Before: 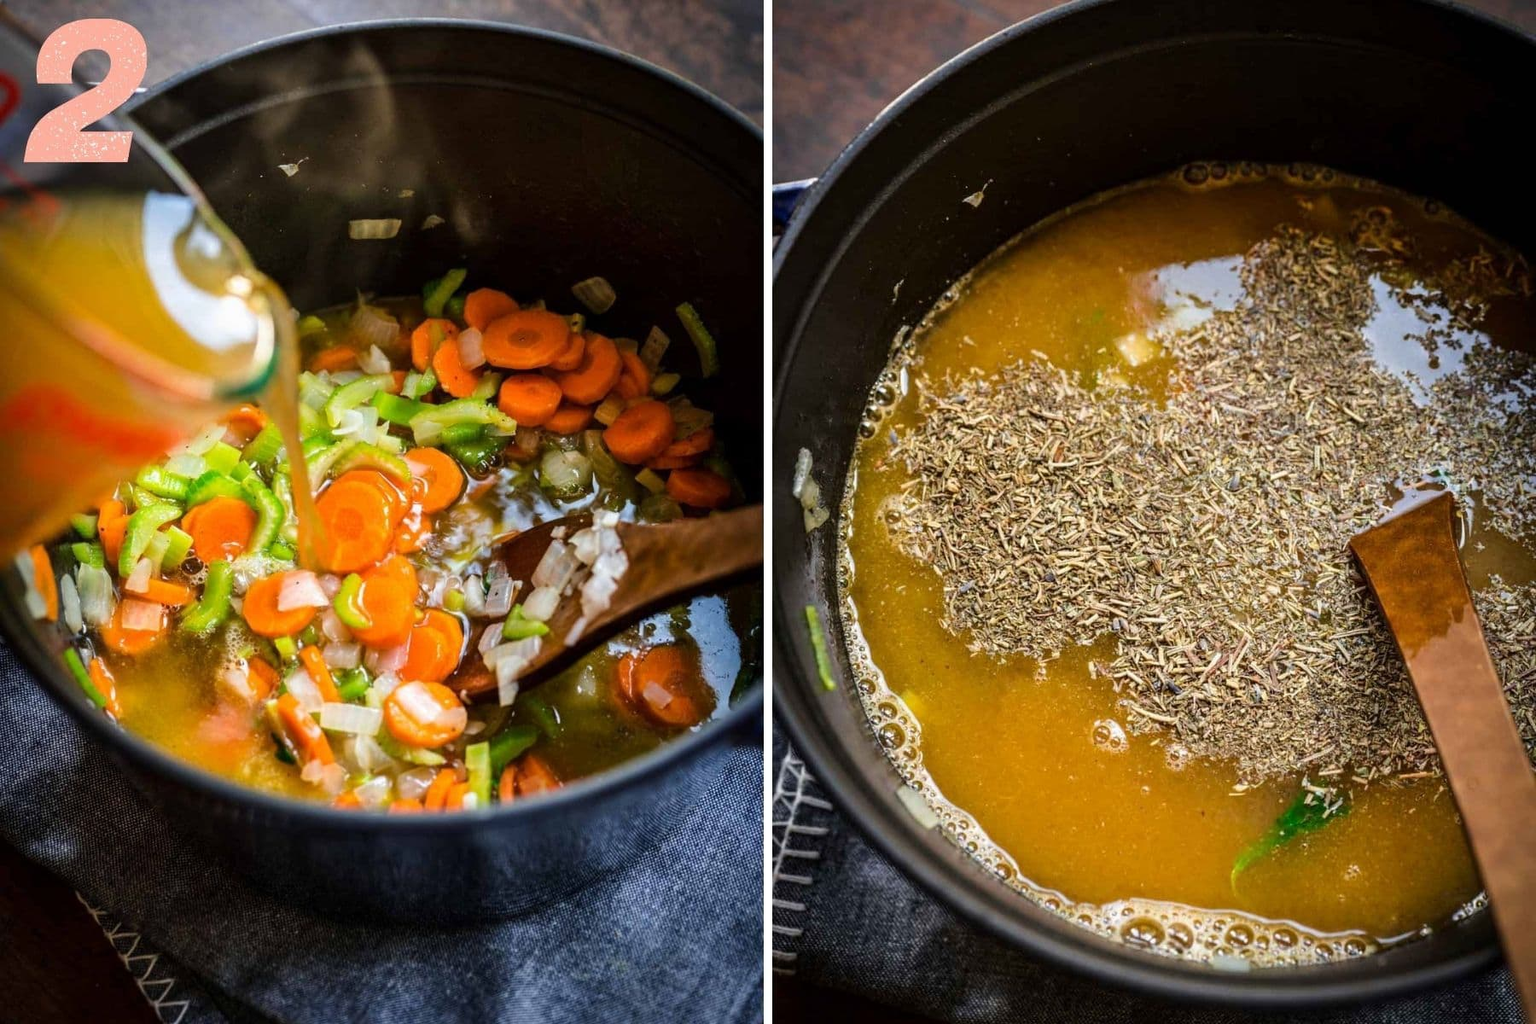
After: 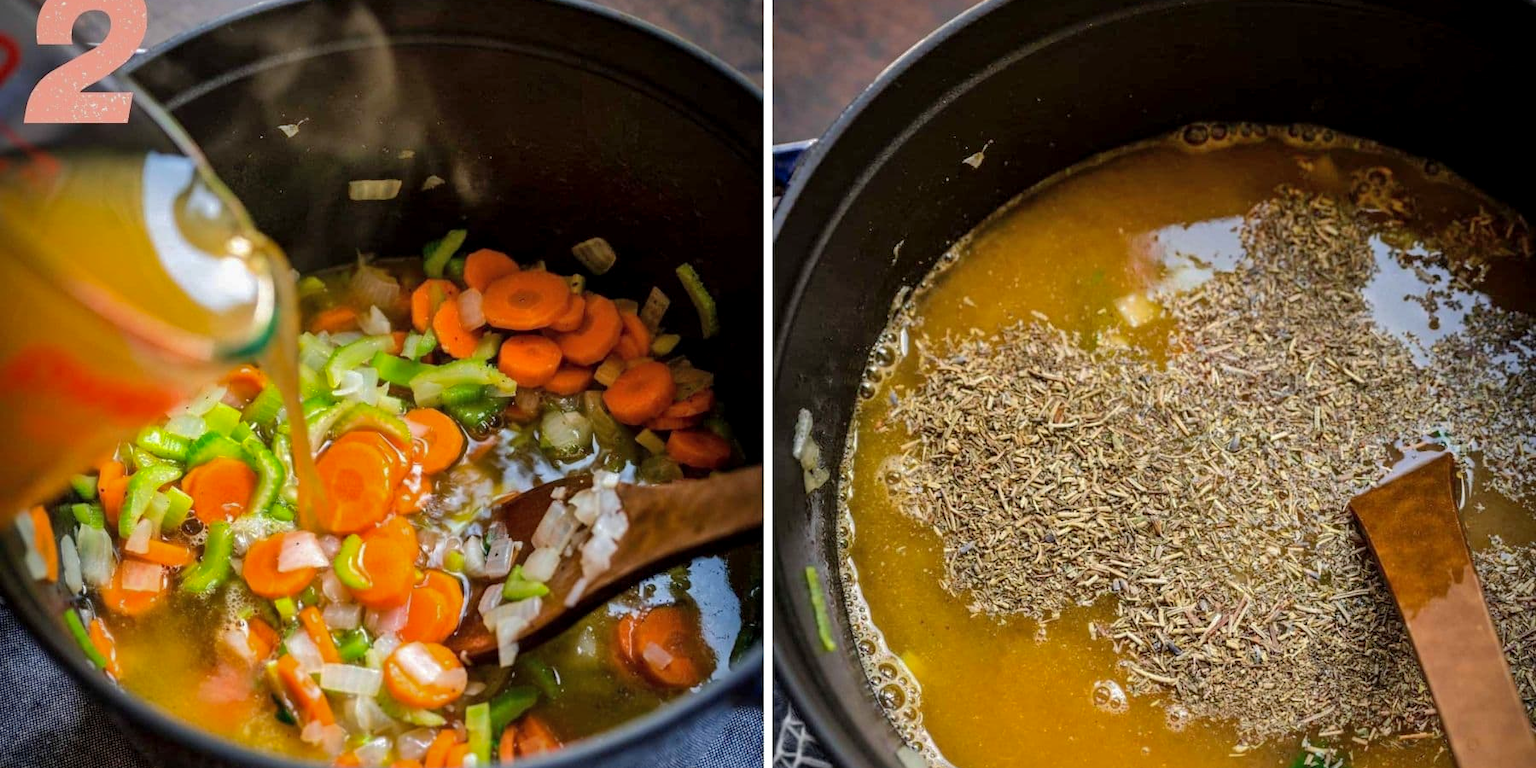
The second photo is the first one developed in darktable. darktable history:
tone equalizer: on, module defaults
exposure: black level correction 0.001, compensate highlight preservation false
crop: top 3.857%, bottom 21.132%
shadows and highlights: shadows 40, highlights -60
